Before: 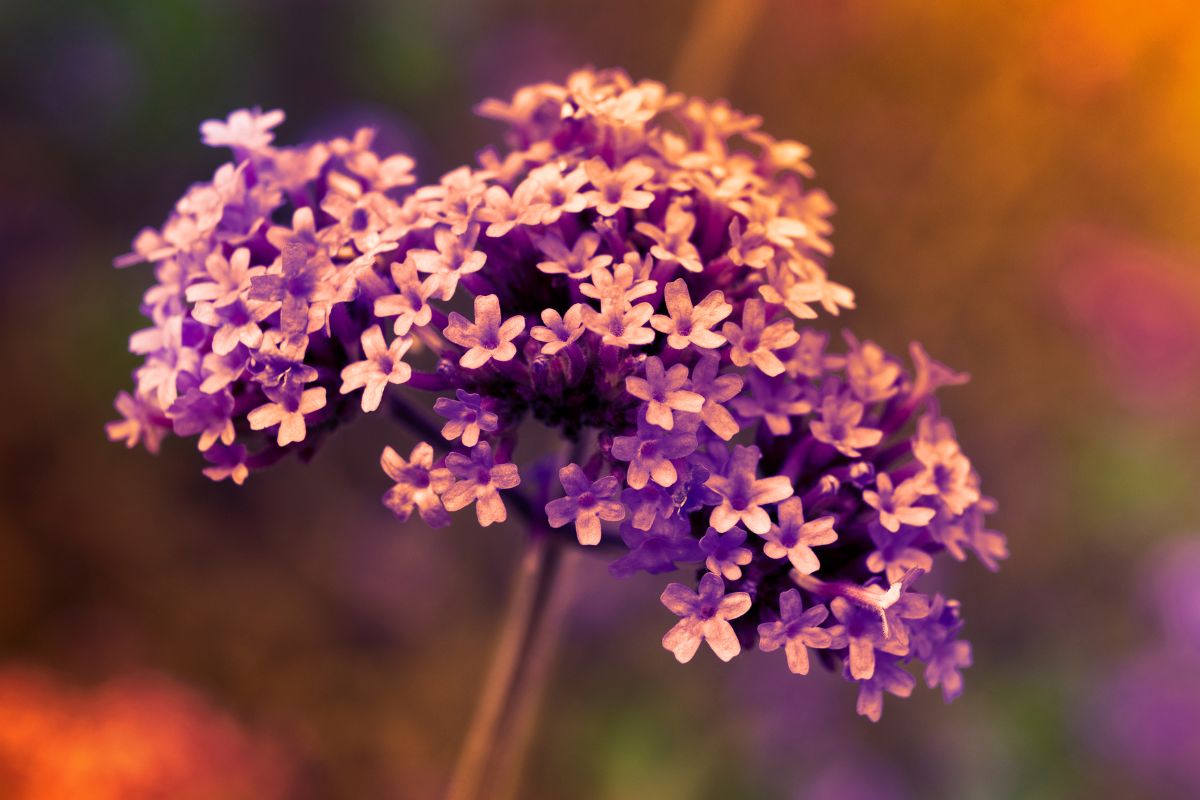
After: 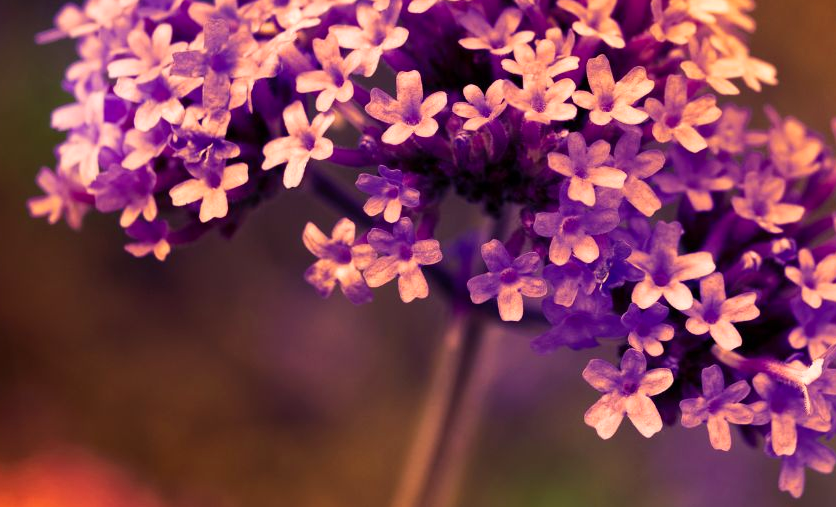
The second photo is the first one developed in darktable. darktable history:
contrast brightness saturation: contrast 0.098, brightness 0.029, saturation 0.085
crop: left 6.565%, top 28.008%, right 23.731%, bottom 8.517%
